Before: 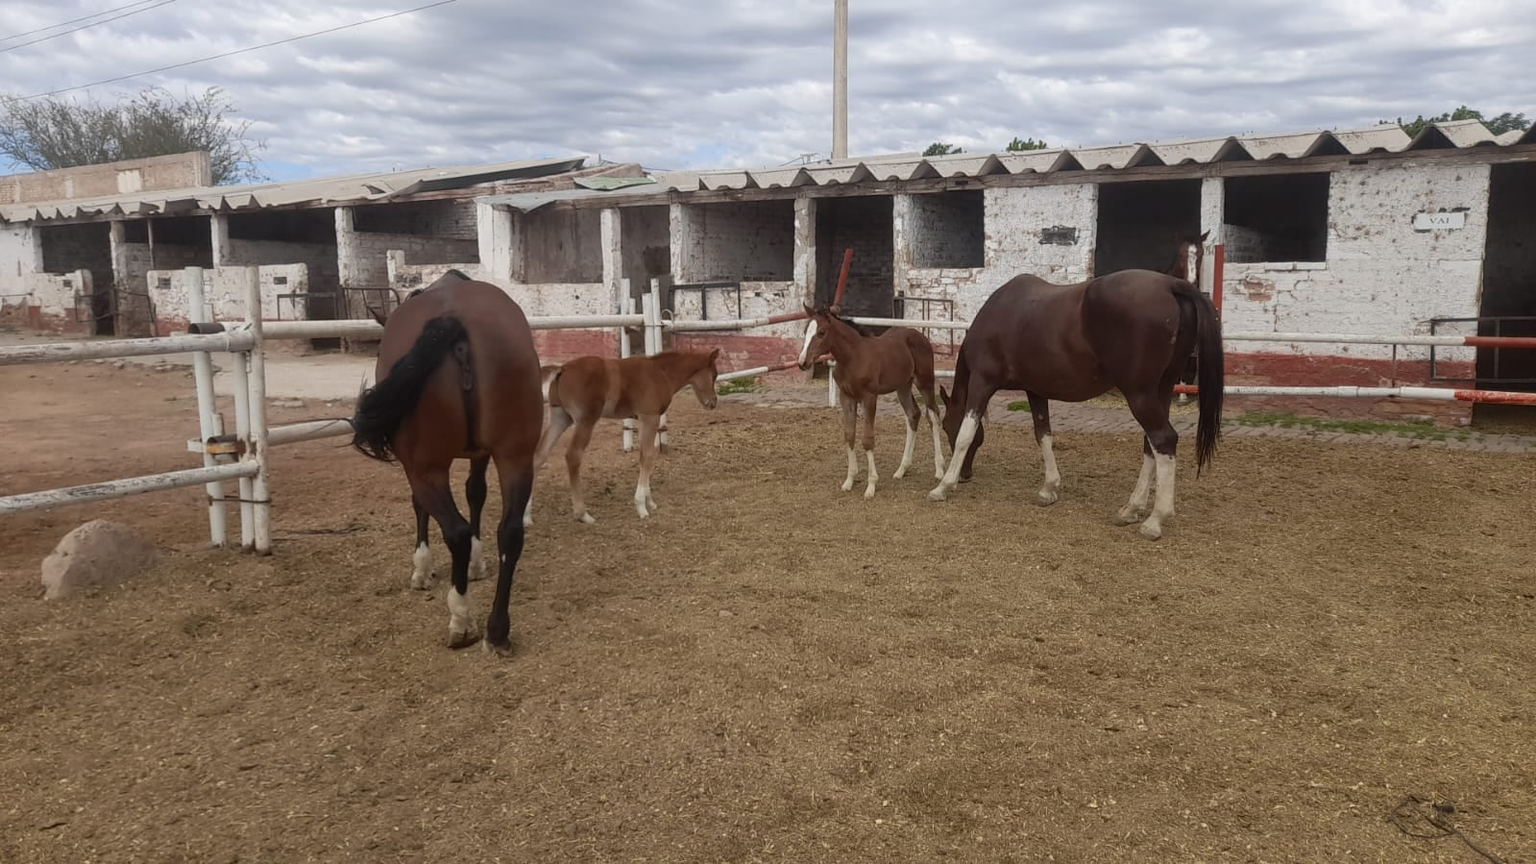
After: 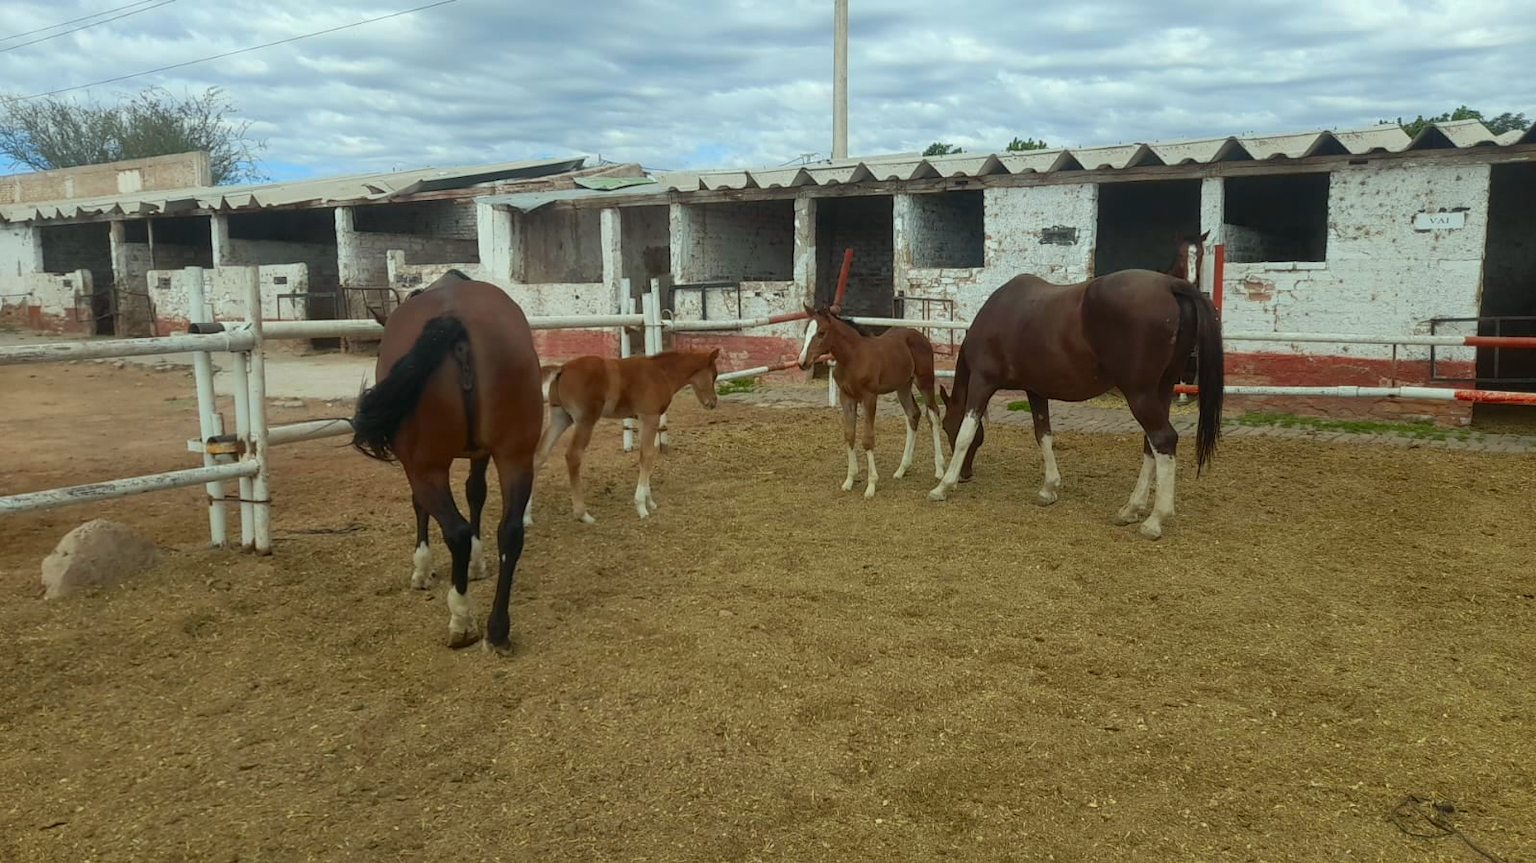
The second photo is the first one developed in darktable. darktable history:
color correction: highlights a* -7.54, highlights b* 1.08, shadows a* -3.03, saturation 1.4
